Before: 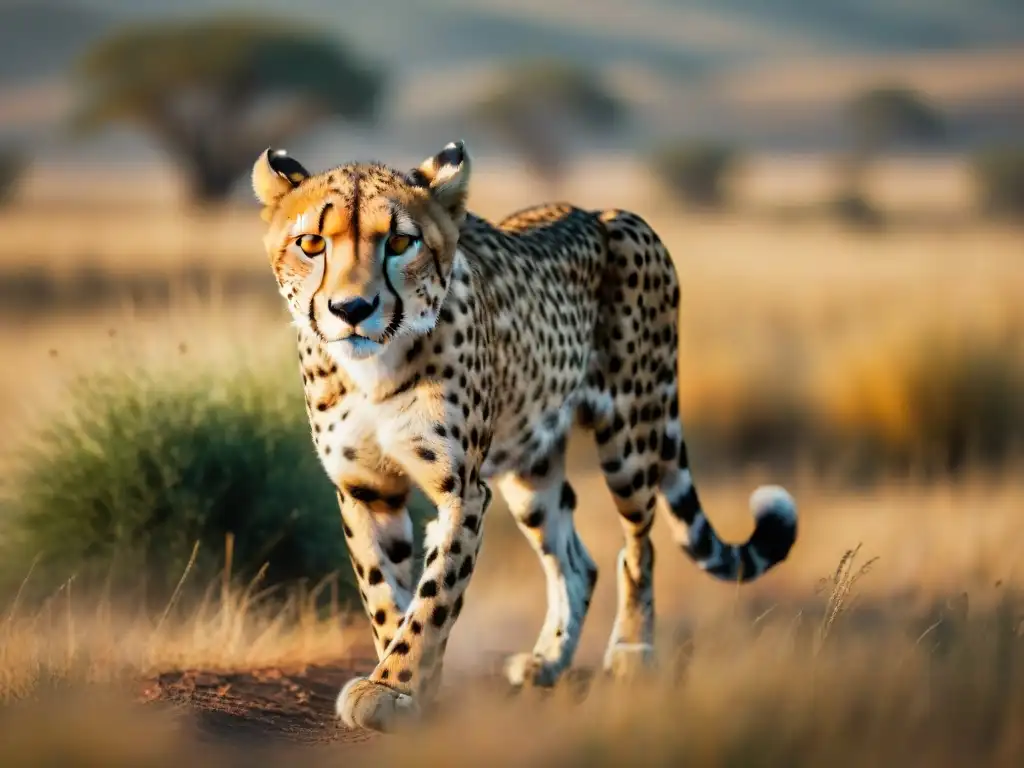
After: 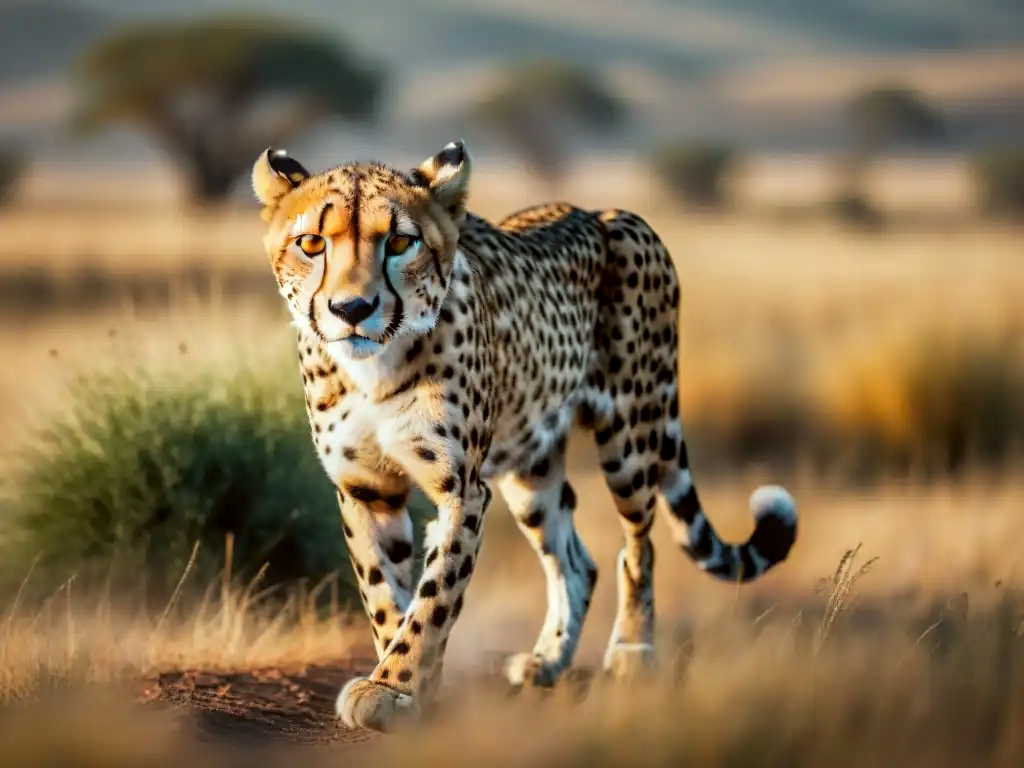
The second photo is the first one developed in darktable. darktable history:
local contrast: on, module defaults
exposure: exposure -0.01 EV, compensate highlight preservation false
color correction: highlights a* -2.73, highlights b* -2.09, shadows a* 2.41, shadows b* 2.73
